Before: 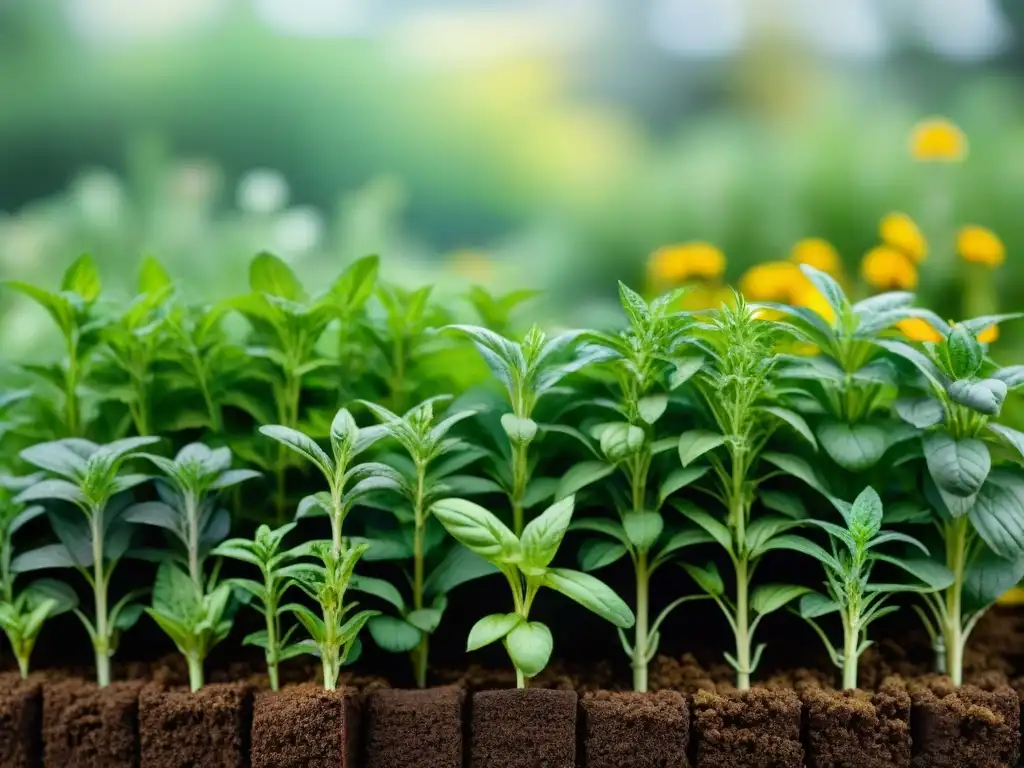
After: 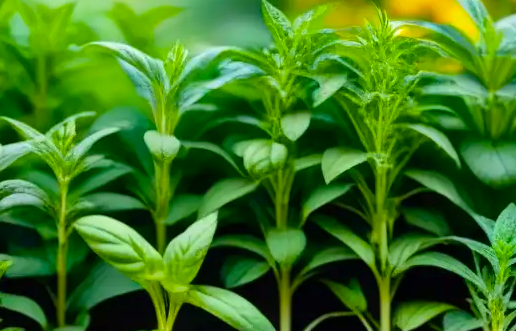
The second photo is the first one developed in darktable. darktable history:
color balance rgb: perceptual saturation grading › global saturation 25.633%, global vibrance 24.323%
crop: left 34.894%, top 36.891%, right 14.634%, bottom 20%
